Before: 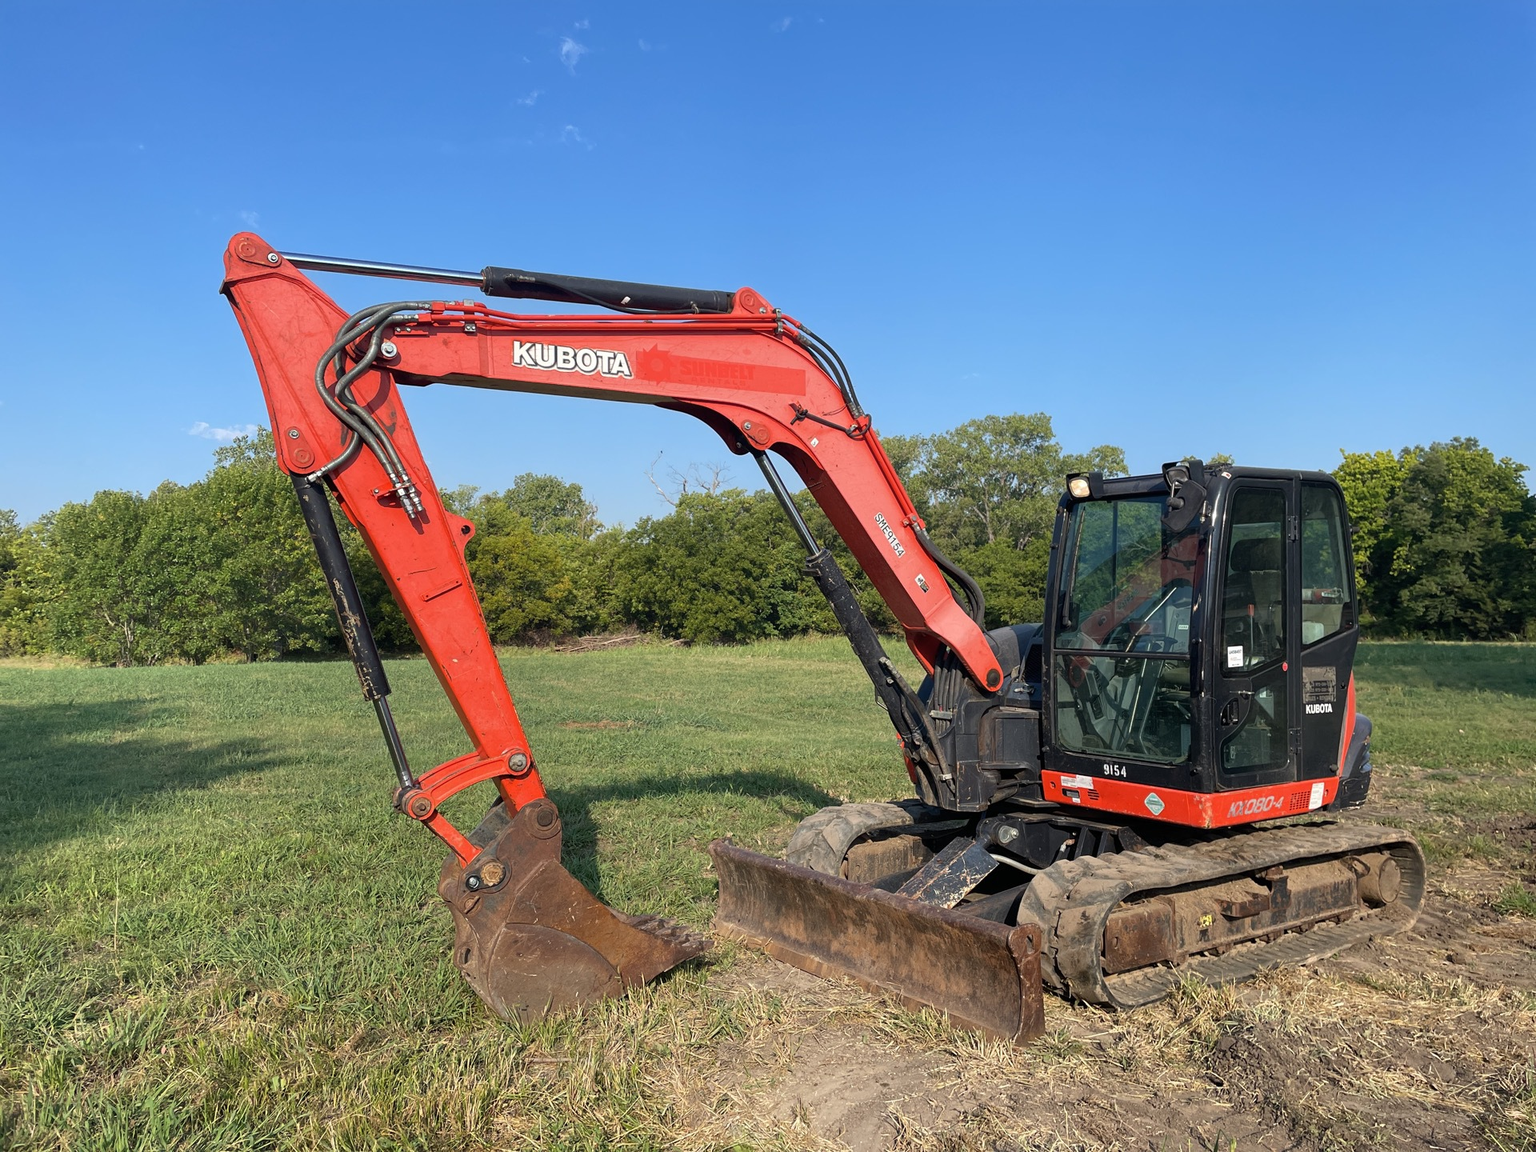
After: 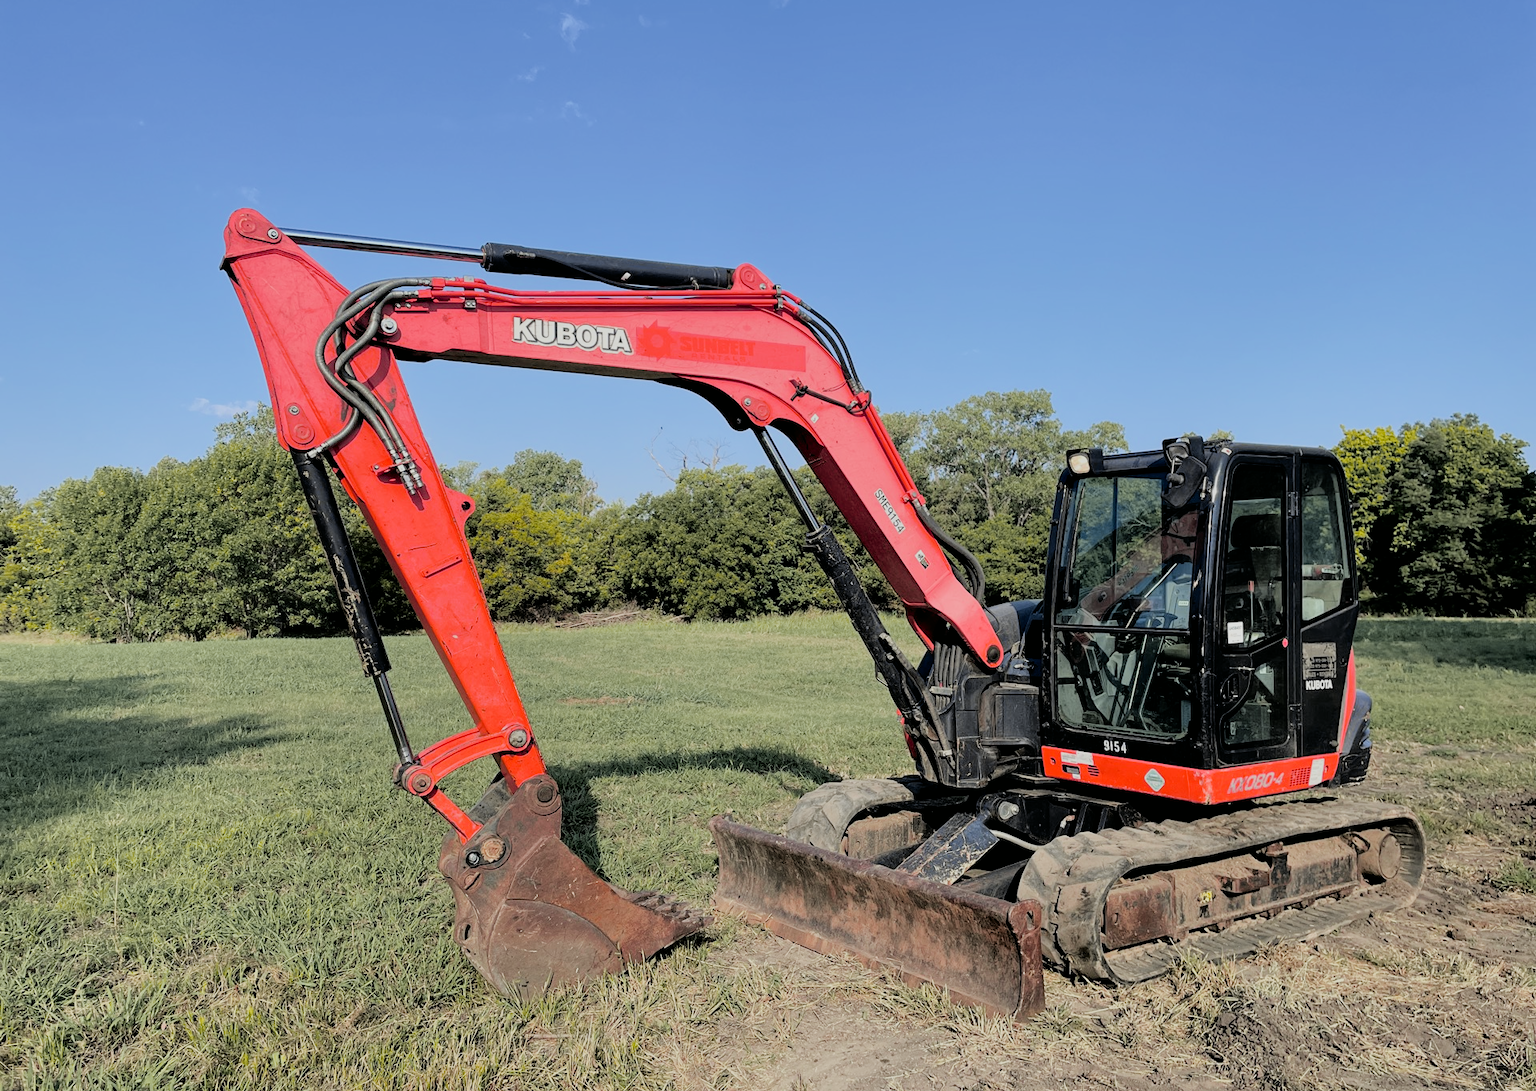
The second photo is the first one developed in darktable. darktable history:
exposure: exposure 0.123 EV, compensate highlight preservation false
crop and rotate: top 2.111%, bottom 3.166%
tone curve: curves: ch0 [(0, 0) (0.07, 0.052) (0.23, 0.254) (0.486, 0.53) (0.822, 0.825) (0.994, 0.955)]; ch1 [(0, 0) (0.226, 0.261) (0.379, 0.442) (0.469, 0.472) (0.495, 0.495) (0.514, 0.504) (0.561, 0.568) (0.59, 0.612) (1, 1)]; ch2 [(0, 0) (0.269, 0.299) (0.459, 0.441) (0.498, 0.499) (0.523, 0.52) (0.586, 0.569) (0.635, 0.617) (0.659, 0.681) (0.718, 0.764) (1, 1)], color space Lab, independent channels, preserve colors none
filmic rgb: black relative exposure -4.62 EV, white relative exposure 4.79 EV, hardness 2.35, latitude 36.33%, contrast 1.048, highlights saturation mix 0.816%, shadows ↔ highlights balance 1.2%
shadows and highlights: shadows 36.1, highlights -35.16, soften with gaussian
